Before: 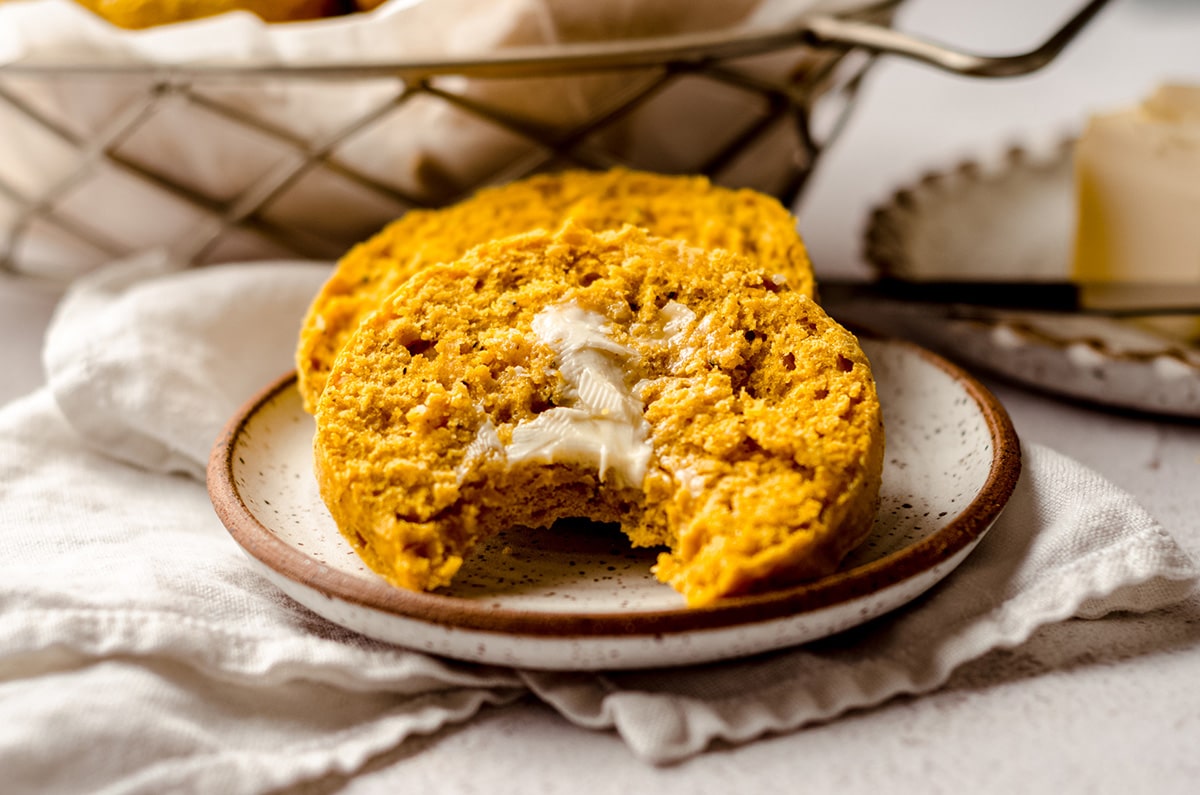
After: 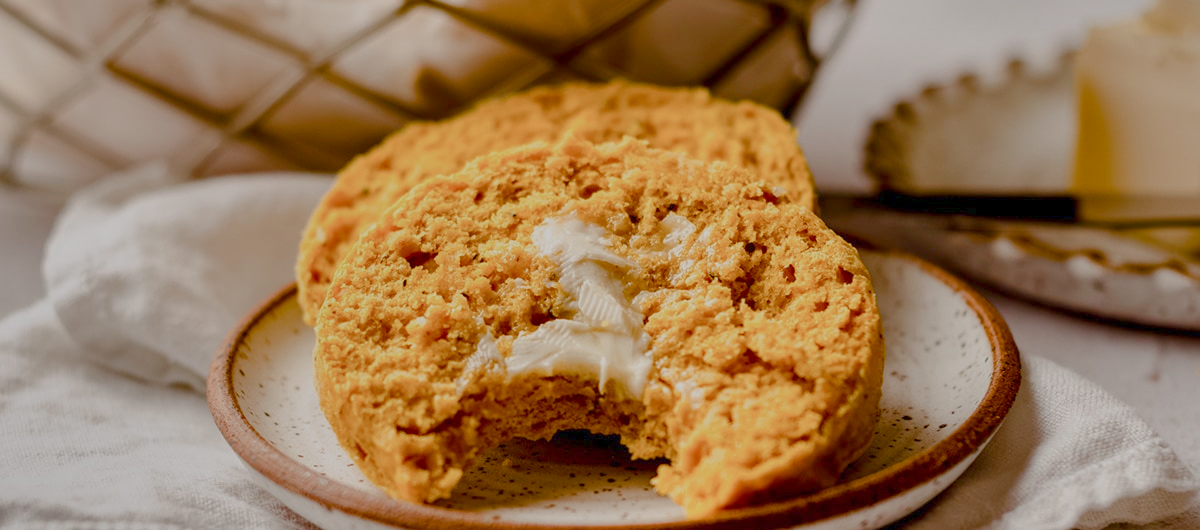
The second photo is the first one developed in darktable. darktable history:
color balance rgb: shadows lift › chroma 1%, shadows lift › hue 113°, highlights gain › chroma 0.2%, highlights gain › hue 333°, perceptual saturation grading › global saturation 20%, perceptual saturation grading › highlights -50%, perceptual saturation grading › shadows 25%, contrast -30%
crop: top 11.166%, bottom 22.168%
shadows and highlights: shadows 60, highlights -60.23, soften with gaussian
